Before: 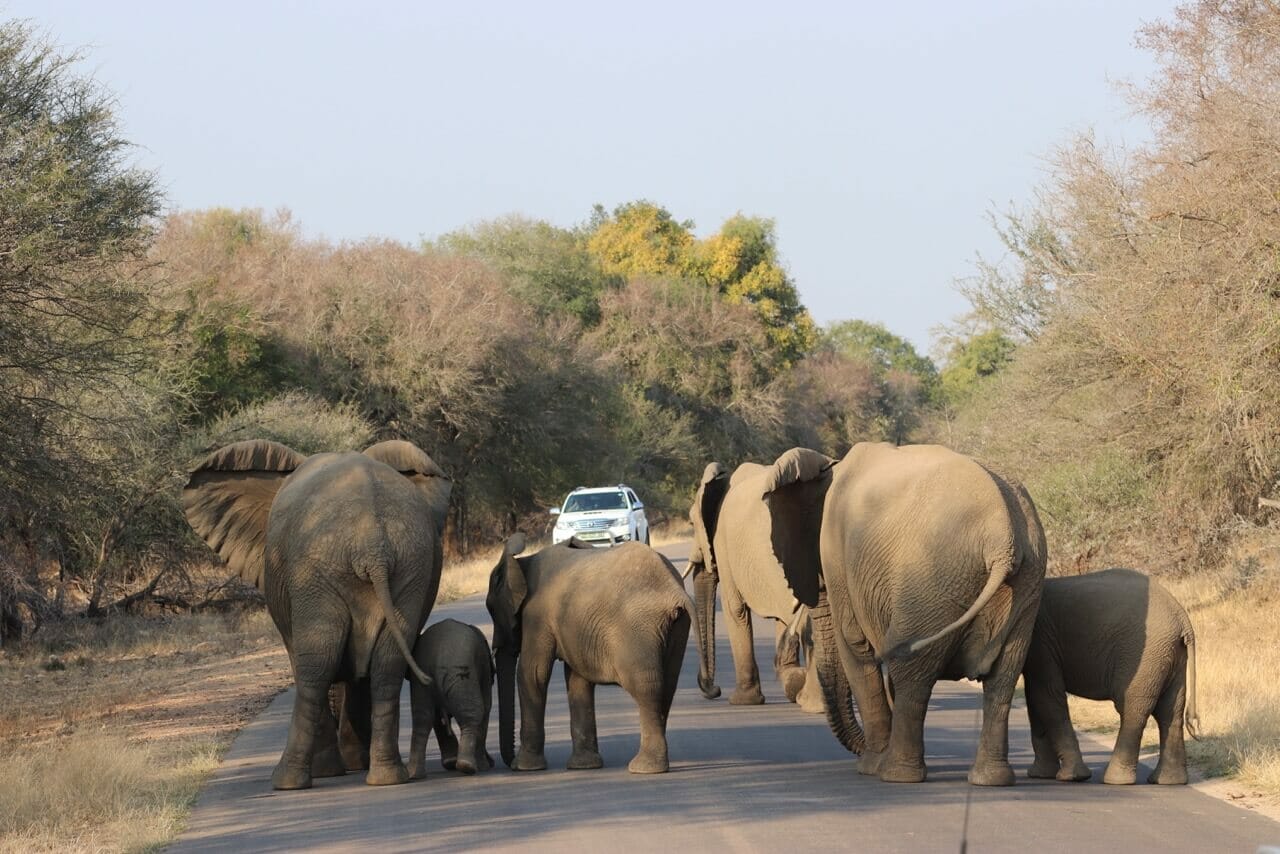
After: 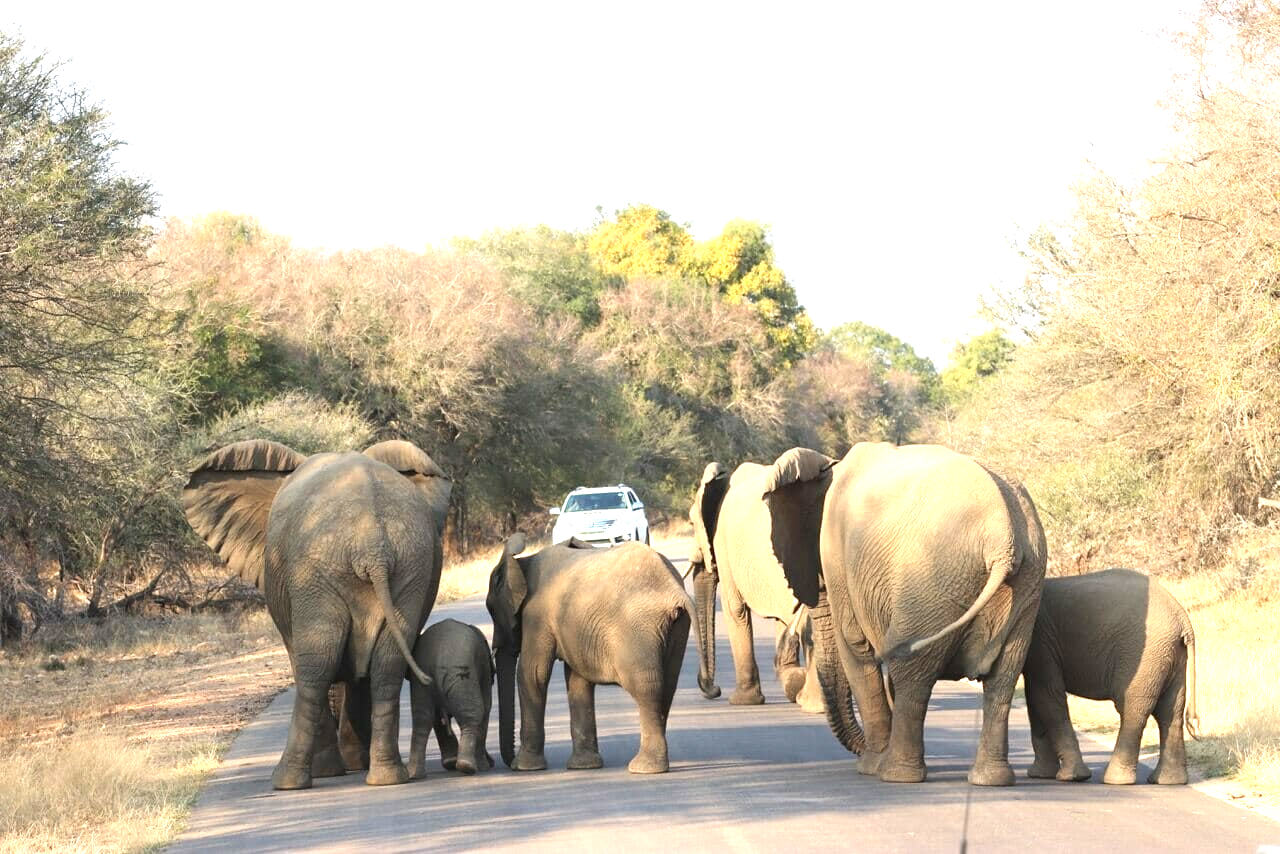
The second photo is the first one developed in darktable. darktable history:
exposure: black level correction 0, exposure 1.286 EV, compensate highlight preservation false
